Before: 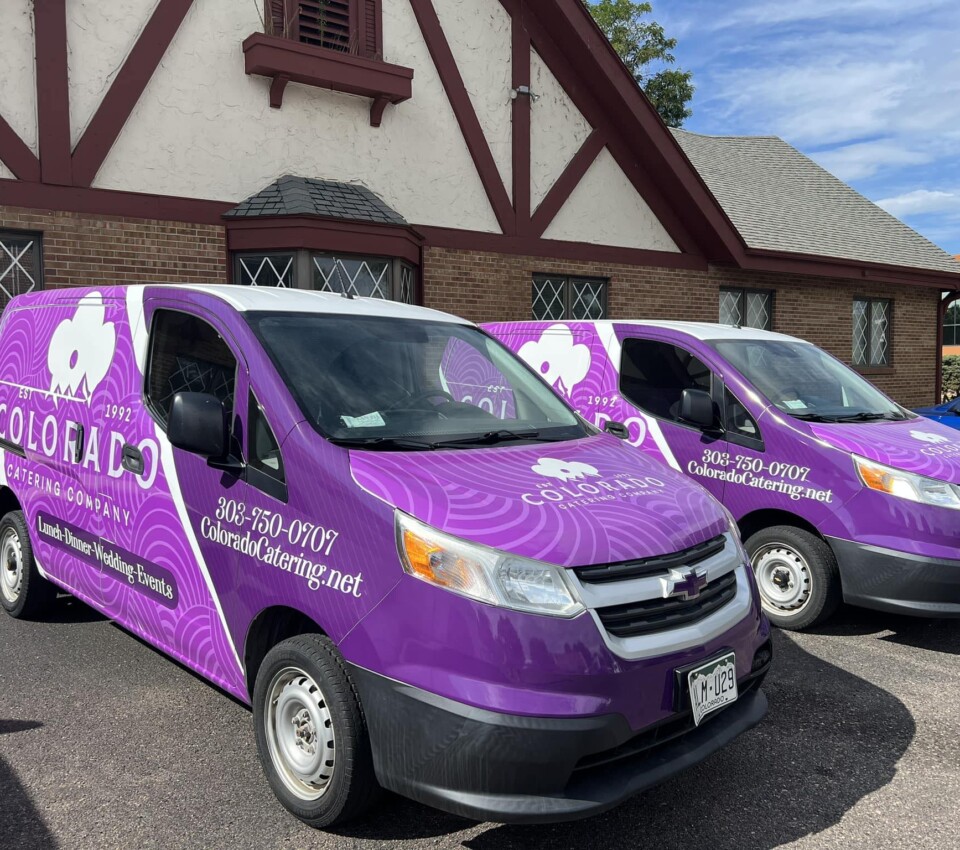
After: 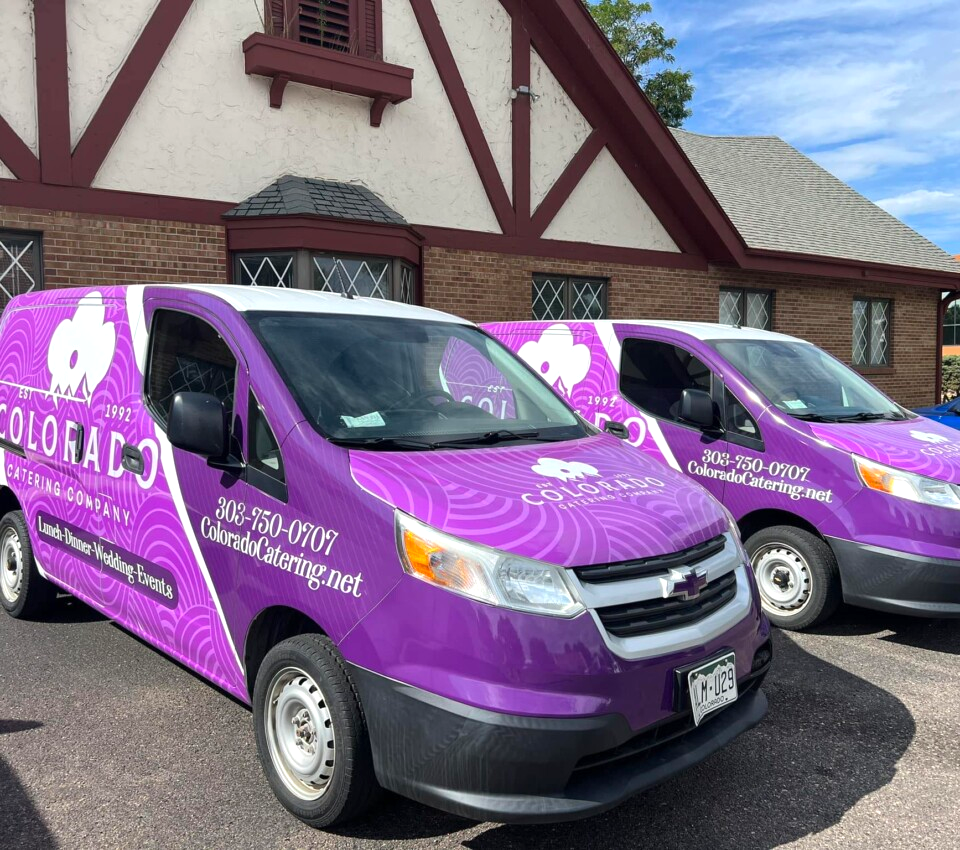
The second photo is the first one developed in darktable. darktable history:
exposure: exposure 0.299 EV, compensate exposure bias true, compensate highlight preservation false
